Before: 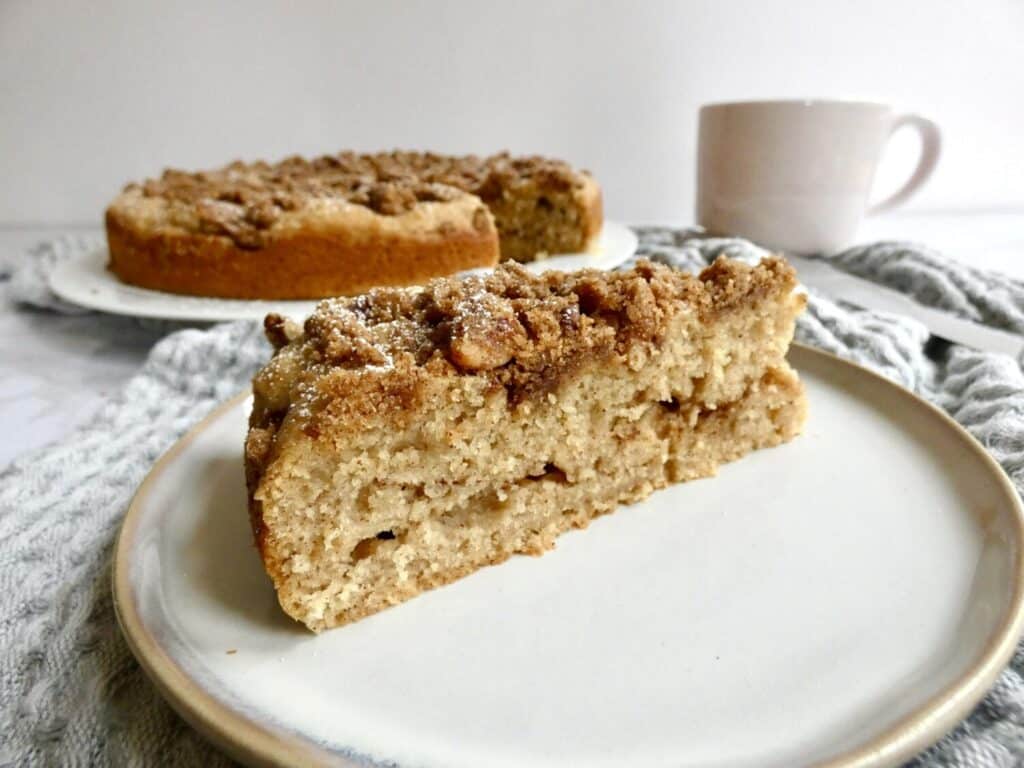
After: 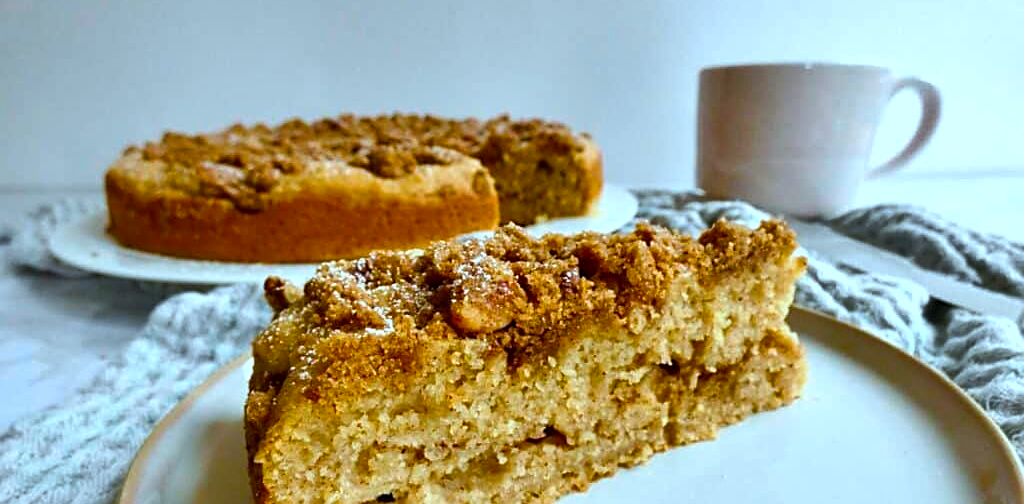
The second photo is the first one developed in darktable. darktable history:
crop and rotate: top 4.848%, bottom 29.503%
color balance rgb: linear chroma grading › global chroma 15%, perceptual saturation grading › global saturation 30%
sharpen: on, module defaults
shadows and highlights: highlights color adjustment 0%, low approximation 0.01, soften with gaussian
color correction: highlights a* -10.69, highlights b* -19.19
